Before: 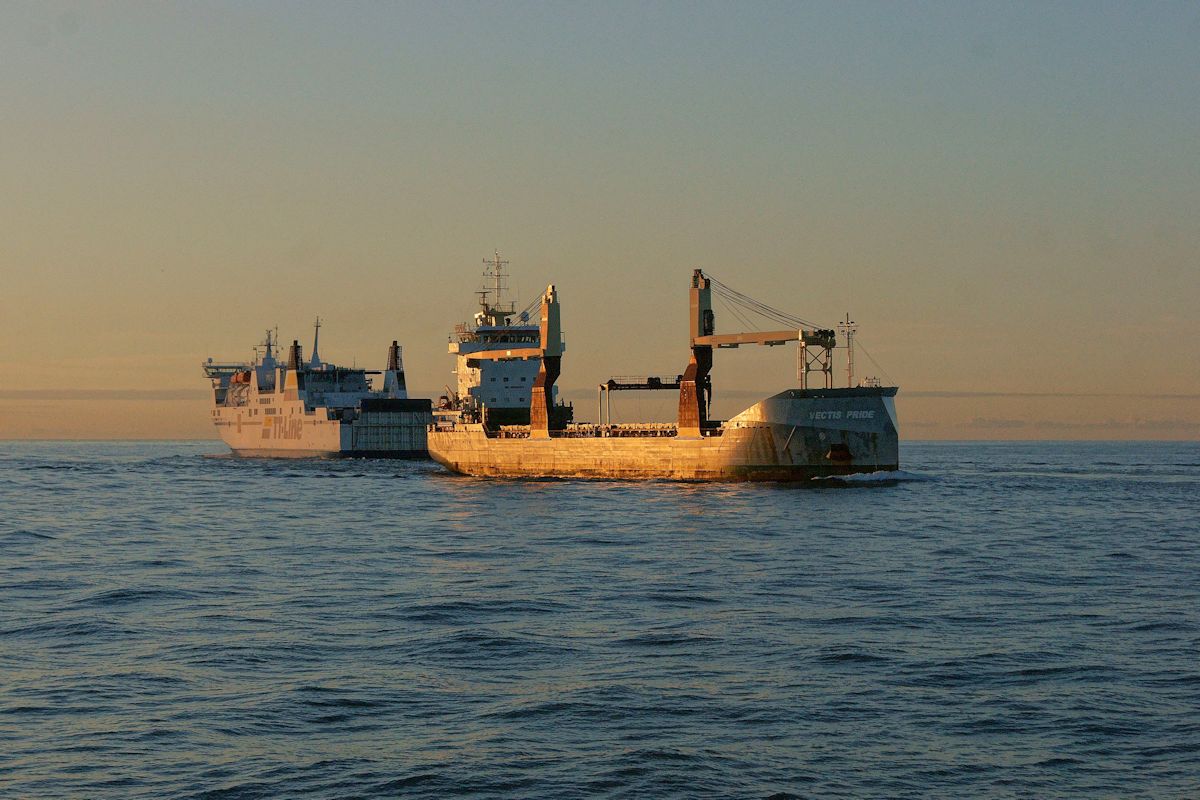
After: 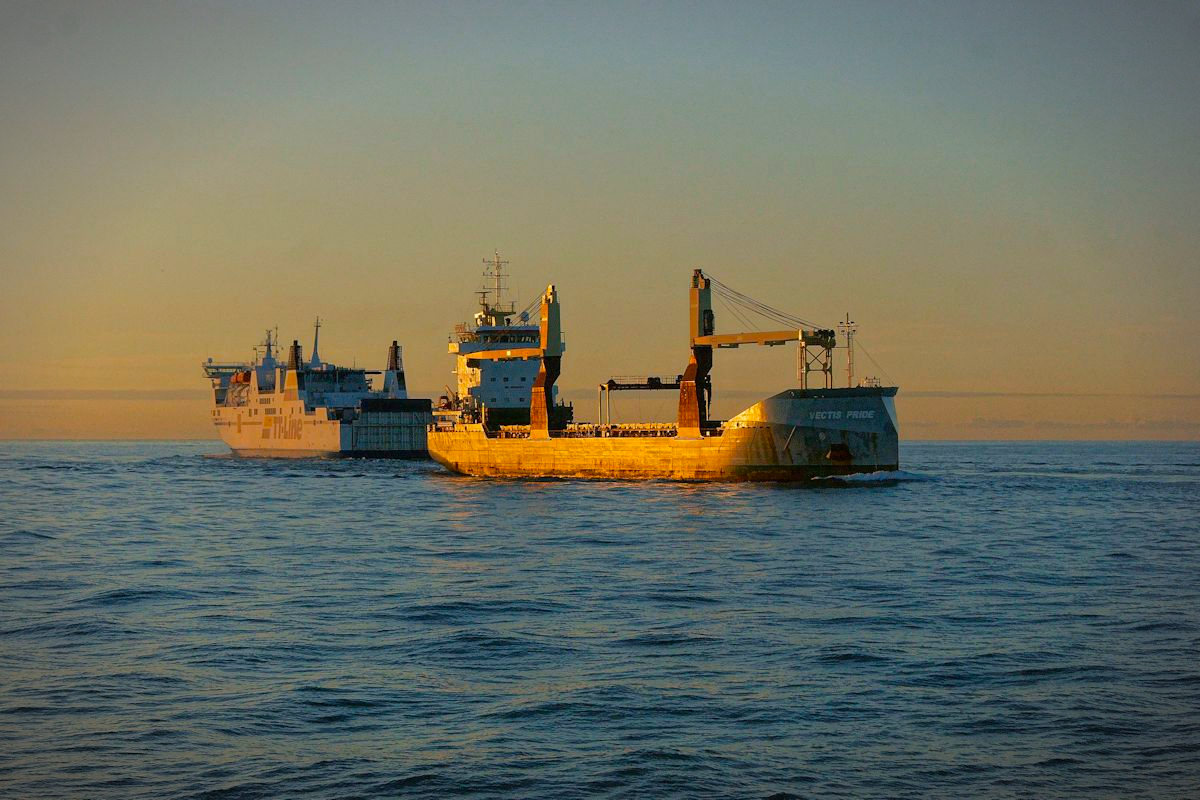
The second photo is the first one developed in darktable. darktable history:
vignetting: fall-off start 87%, automatic ratio true
tone equalizer: on, module defaults
color correction: saturation 1.11
color balance rgb: perceptual saturation grading › global saturation 25%, global vibrance 10%
